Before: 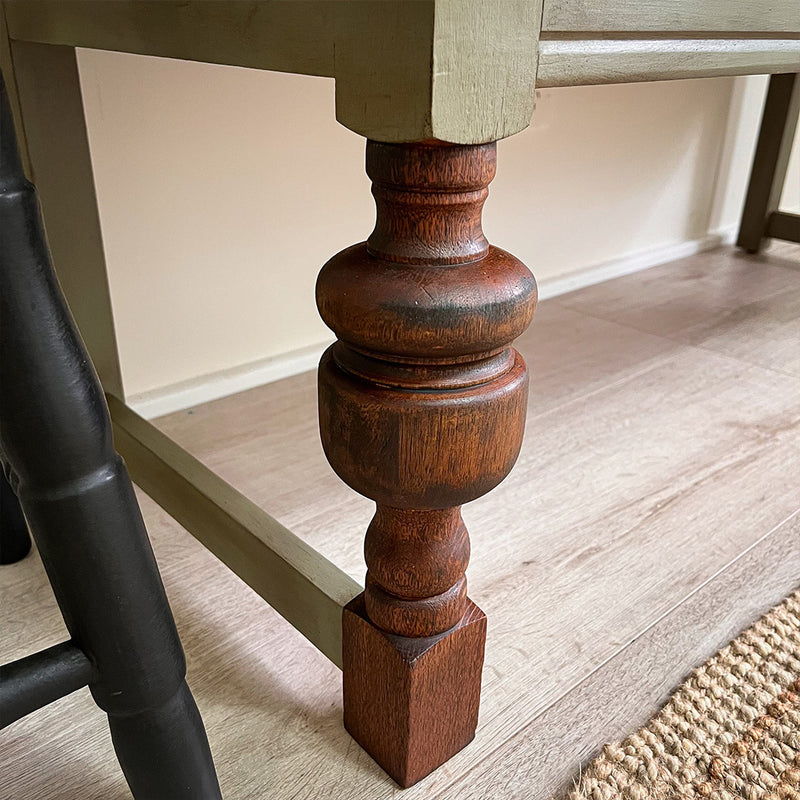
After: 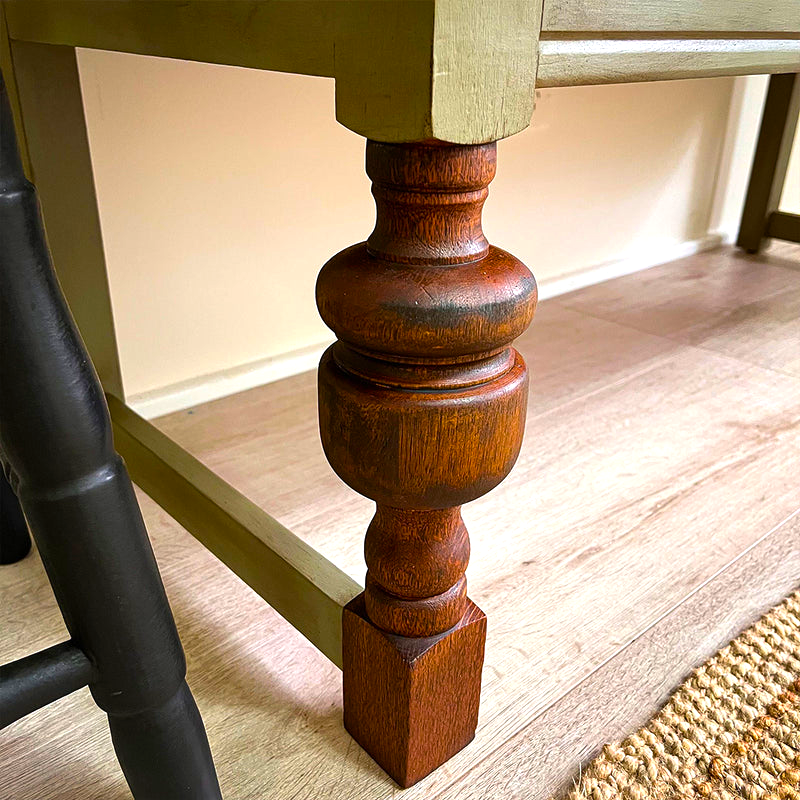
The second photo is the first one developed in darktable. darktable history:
color balance rgb: power › hue 310.99°, perceptual saturation grading › global saturation 29.58%, perceptual brilliance grading › highlights 11.45%, global vibrance 40.365%
